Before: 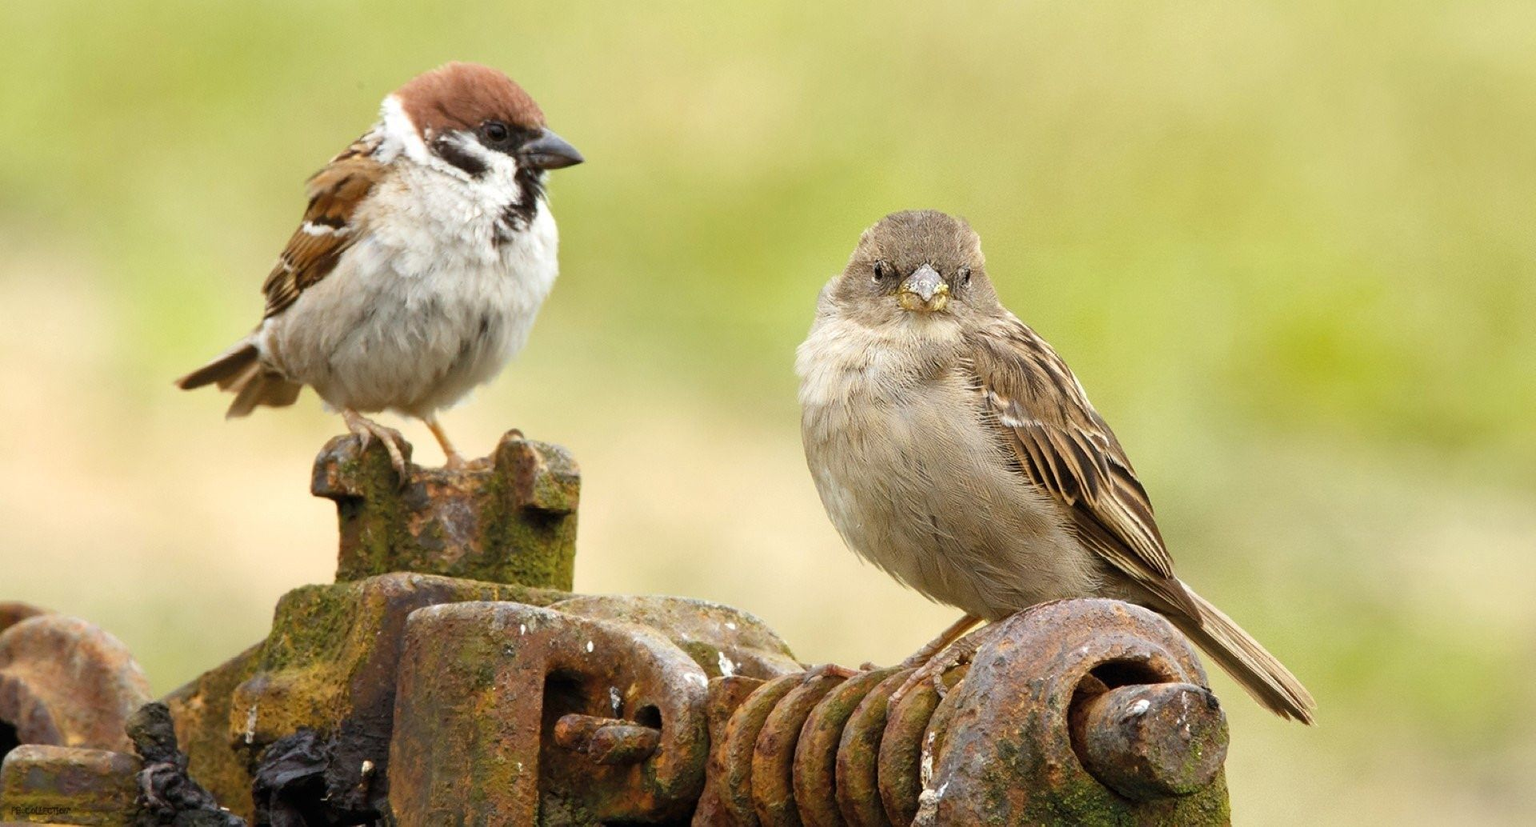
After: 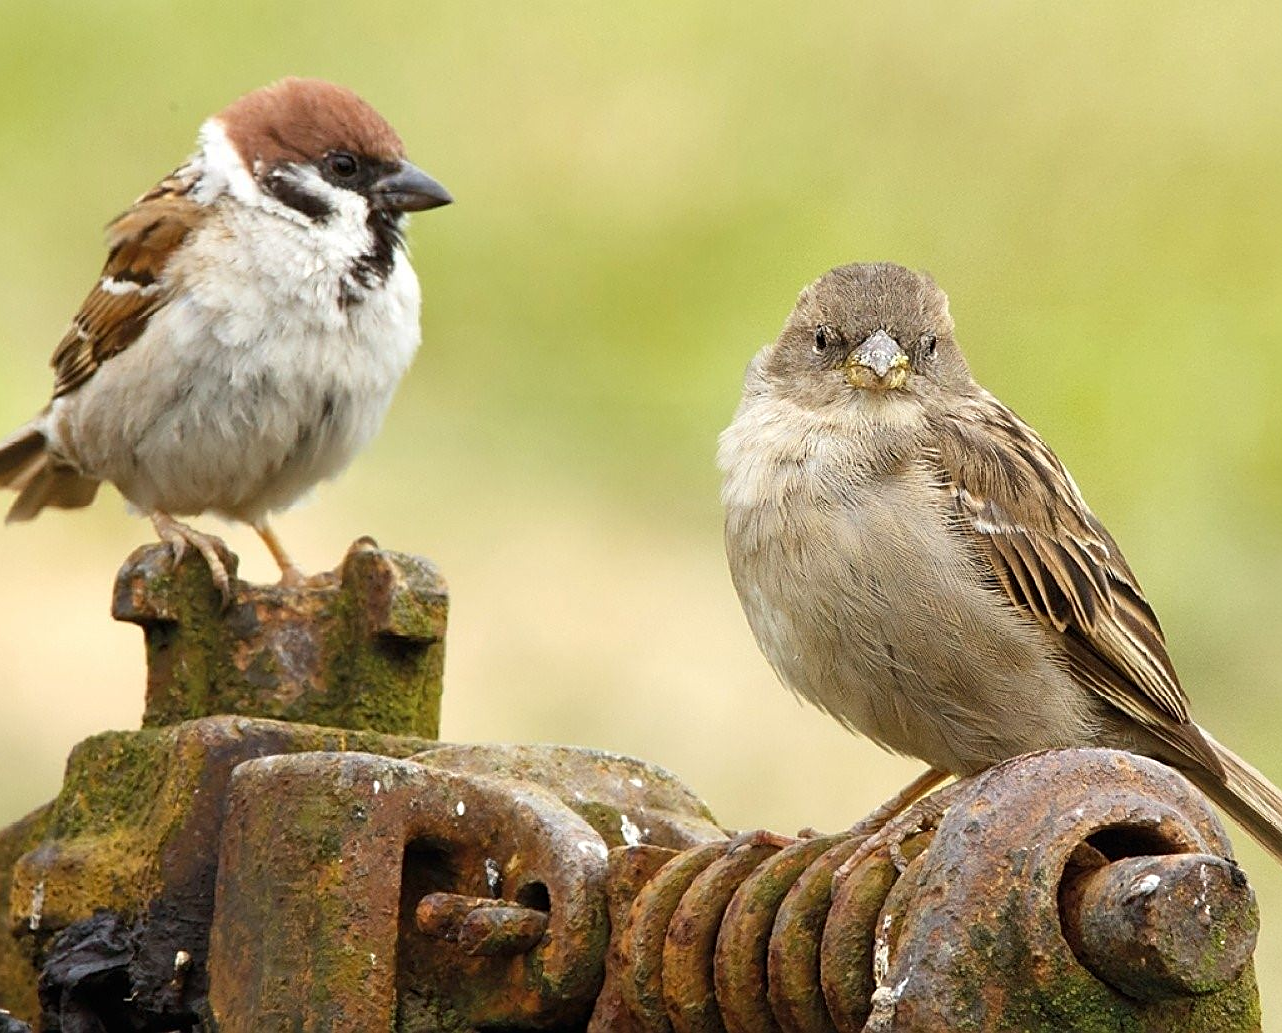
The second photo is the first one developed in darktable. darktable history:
sharpen: on, module defaults
crop and rotate: left 14.477%, right 18.737%
